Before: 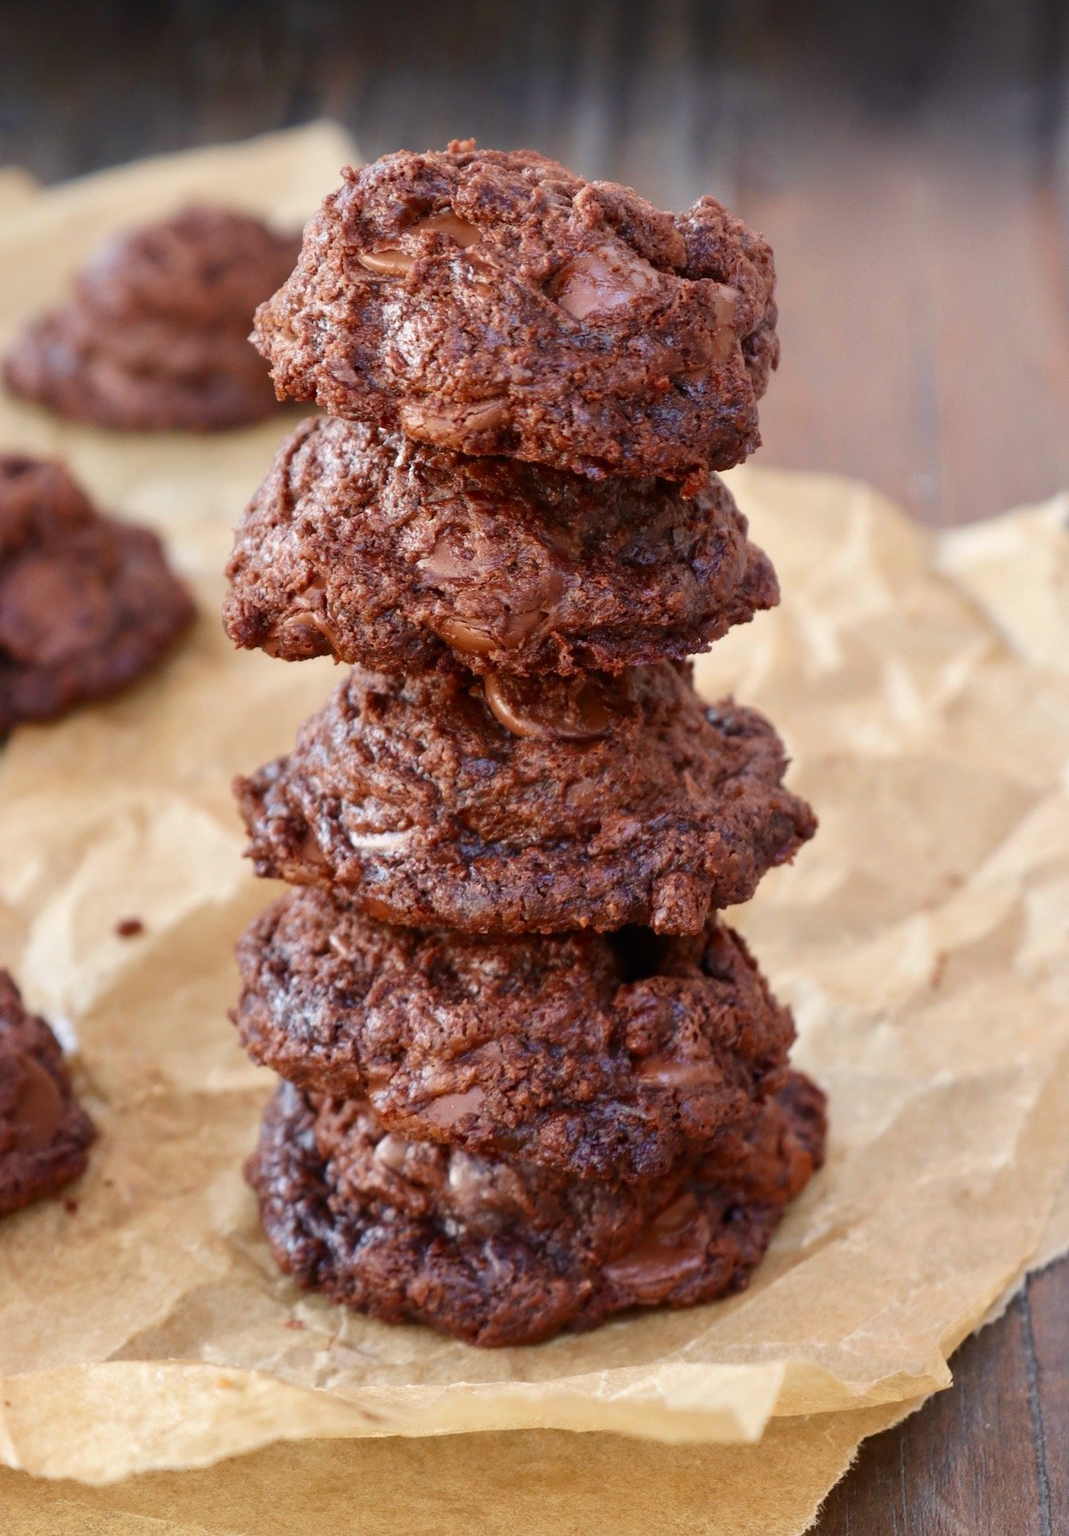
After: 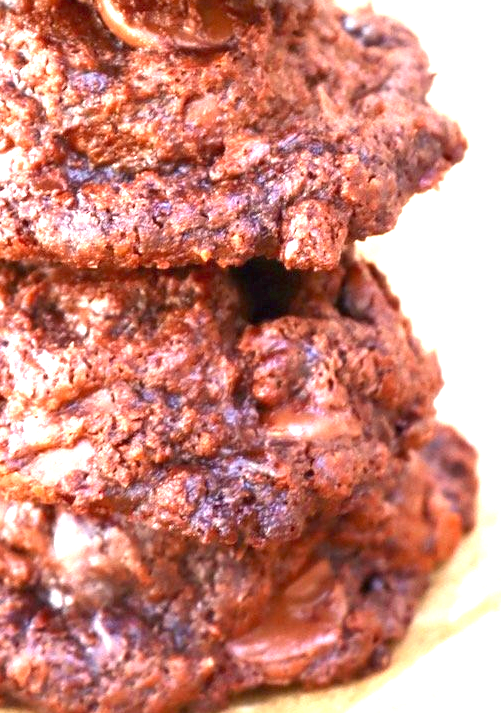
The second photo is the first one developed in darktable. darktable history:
exposure: black level correction 0, exposure 2.151 EV, compensate exposure bias true, compensate highlight preservation false
crop: left 37.576%, top 45.238%, right 20.641%, bottom 13.374%
